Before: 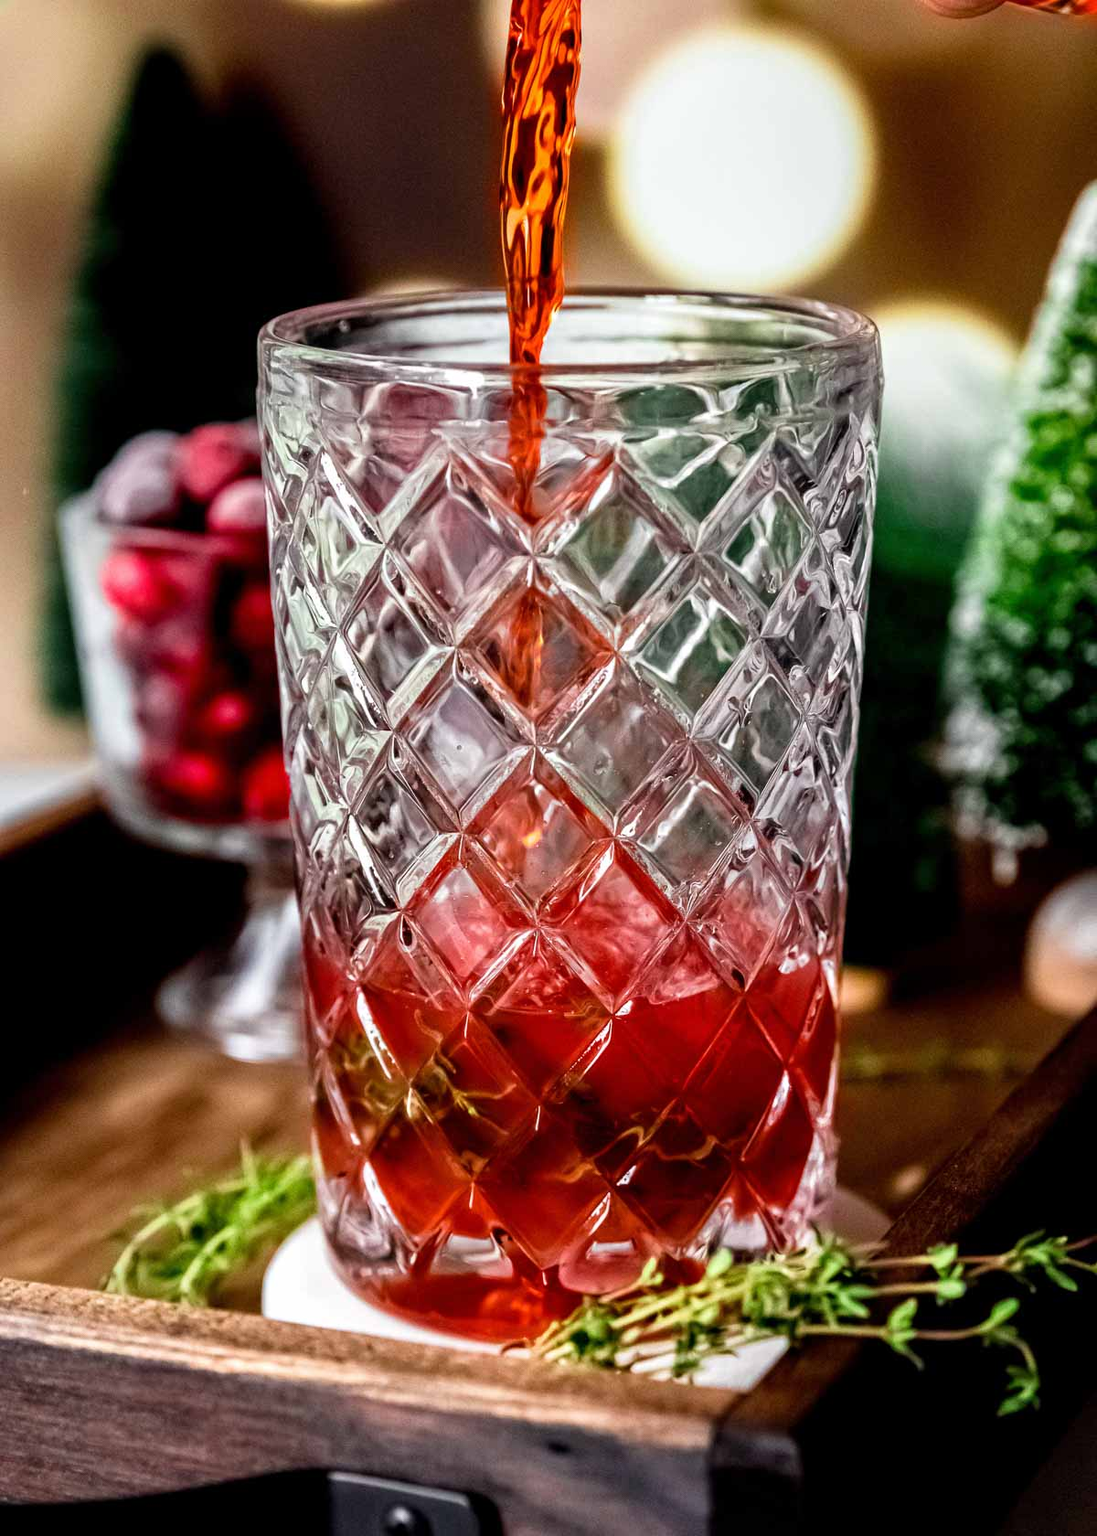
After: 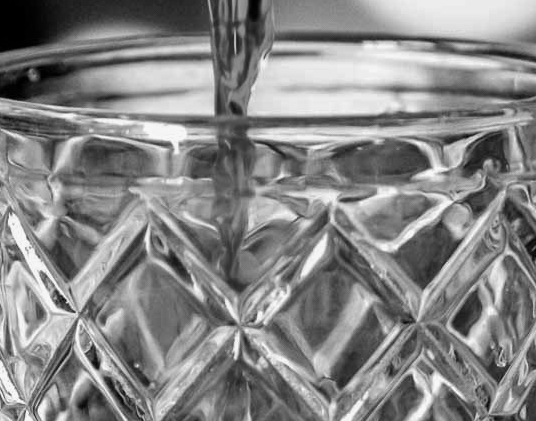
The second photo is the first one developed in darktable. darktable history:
crop: left 28.64%, top 16.832%, right 26.637%, bottom 58.055%
shadows and highlights: shadows -20, white point adjustment -2, highlights -35
monochrome: on, module defaults
